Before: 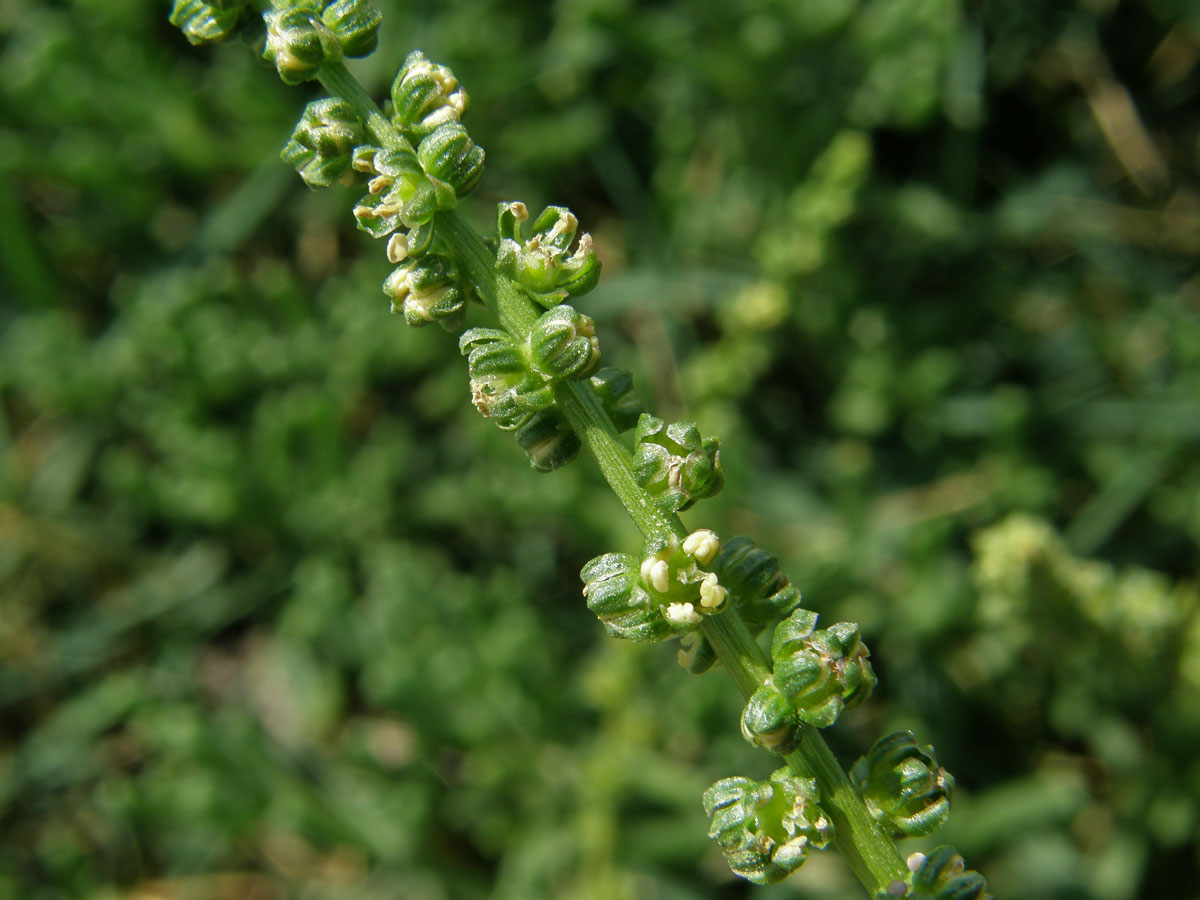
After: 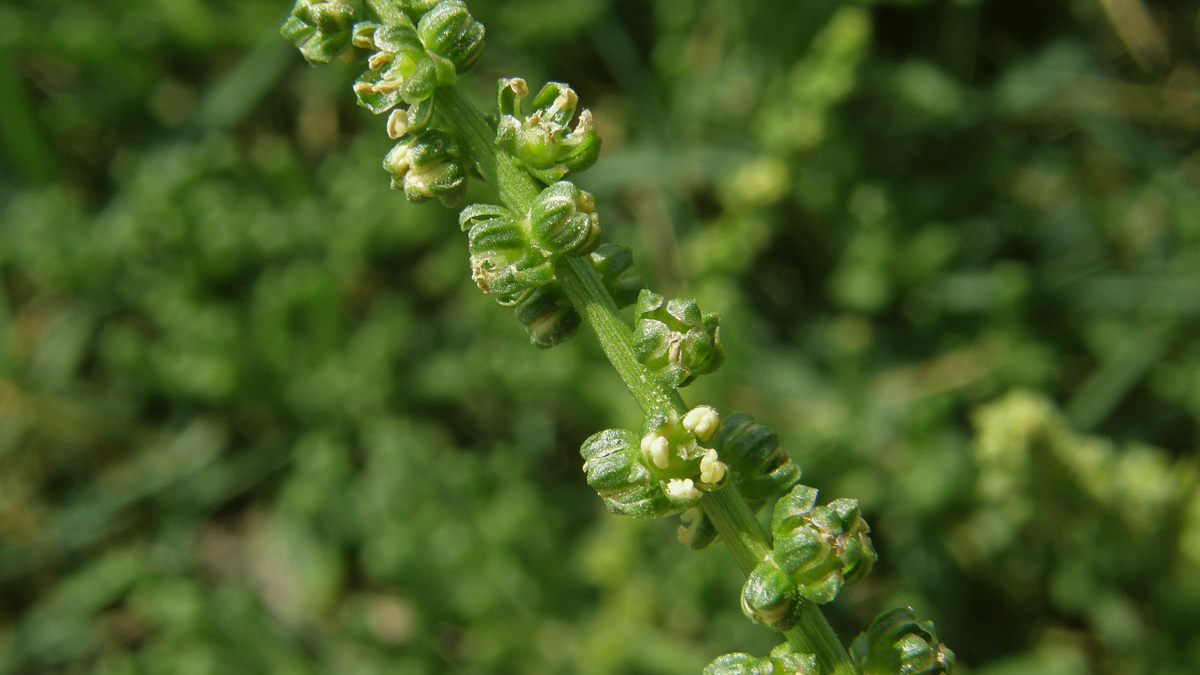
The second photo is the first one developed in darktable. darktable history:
color balance: mode lift, gamma, gain (sRGB), lift [1.04, 1, 1, 0.97], gamma [1.01, 1, 1, 0.97], gain [0.96, 1, 1, 0.97]
exposure: exposure 0.02 EV, compensate highlight preservation false
crop: top 13.819%, bottom 11.169%
